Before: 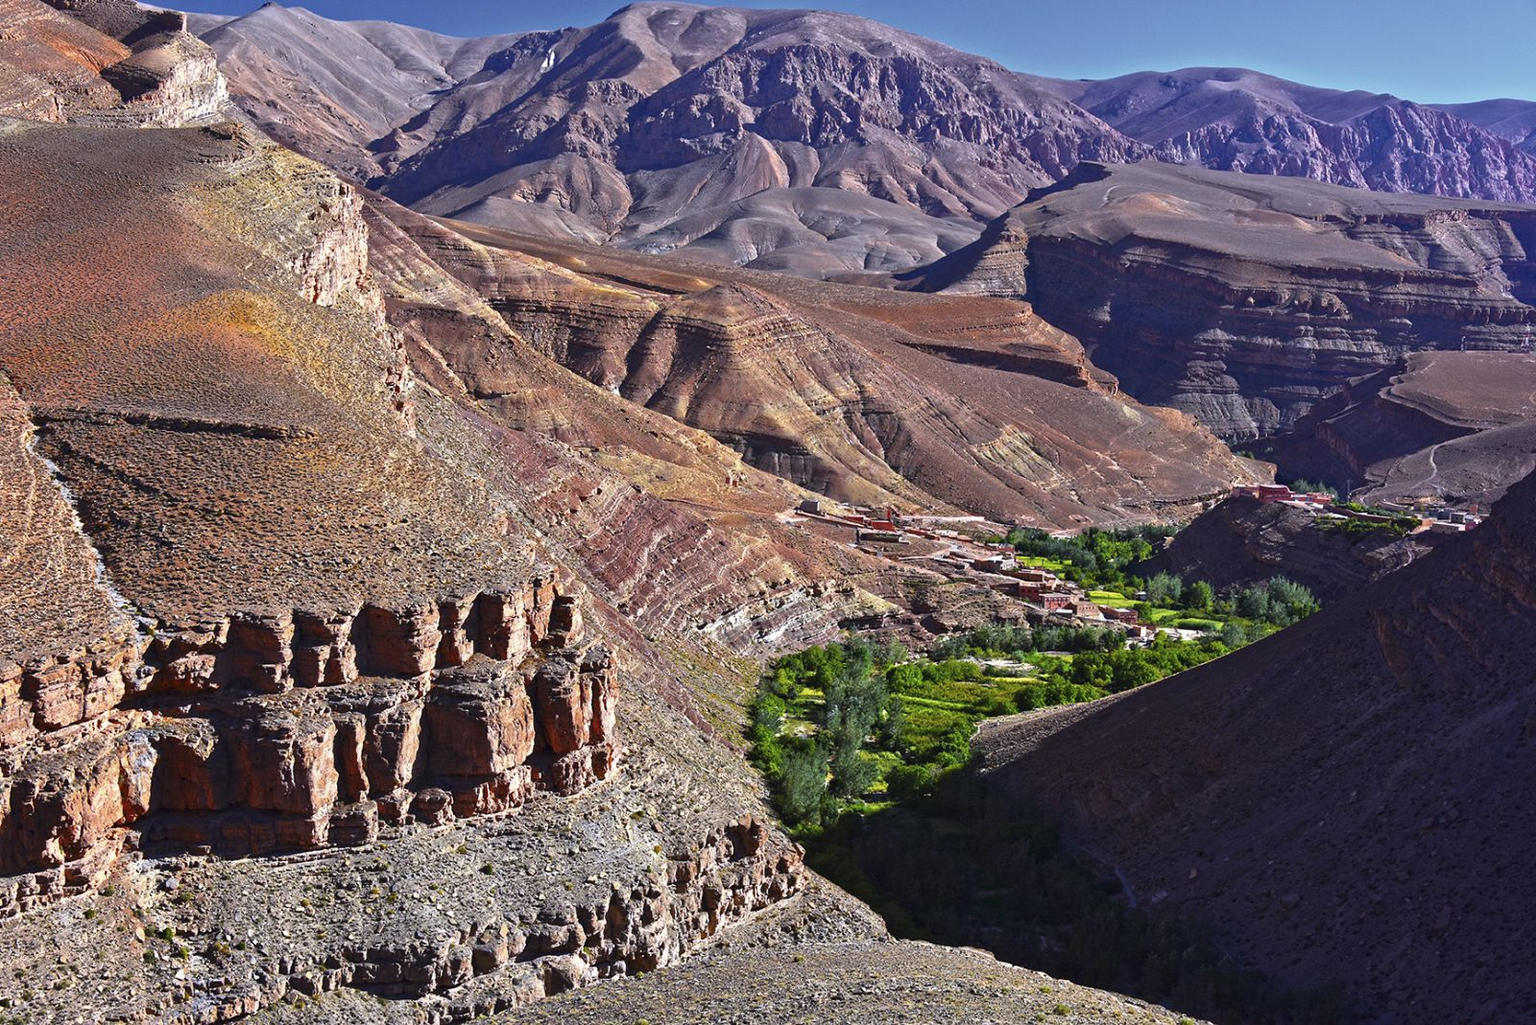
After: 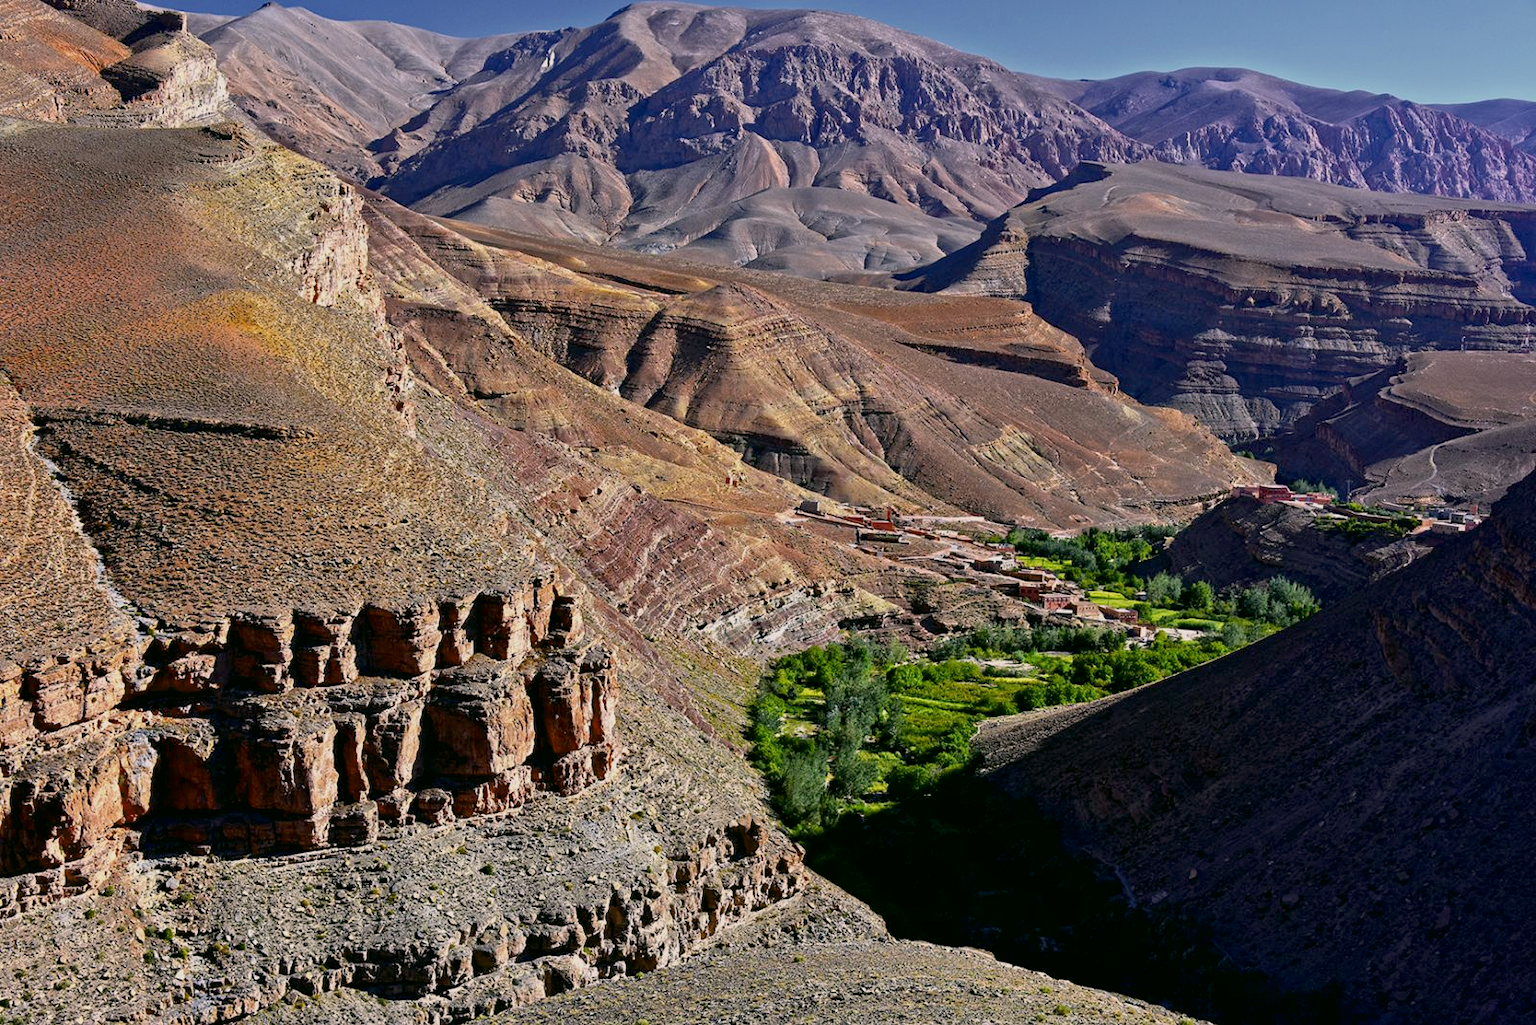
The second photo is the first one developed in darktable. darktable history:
exposure: black level correction 0.01, exposure 0.011 EV, compensate highlight preservation false
filmic rgb: black relative exposure -15 EV, white relative exposure 3 EV, threshold 6 EV, target black luminance 0%, hardness 9.27, latitude 99%, contrast 0.912, shadows ↔ highlights balance 0.505%, add noise in highlights 0, color science v3 (2019), use custom middle-gray values true, iterations of high-quality reconstruction 0, contrast in highlights soft, enable highlight reconstruction true
color correction: highlights a* 4.02, highlights b* 4.98, shadows a* -7.55, shadows b* 4.98
